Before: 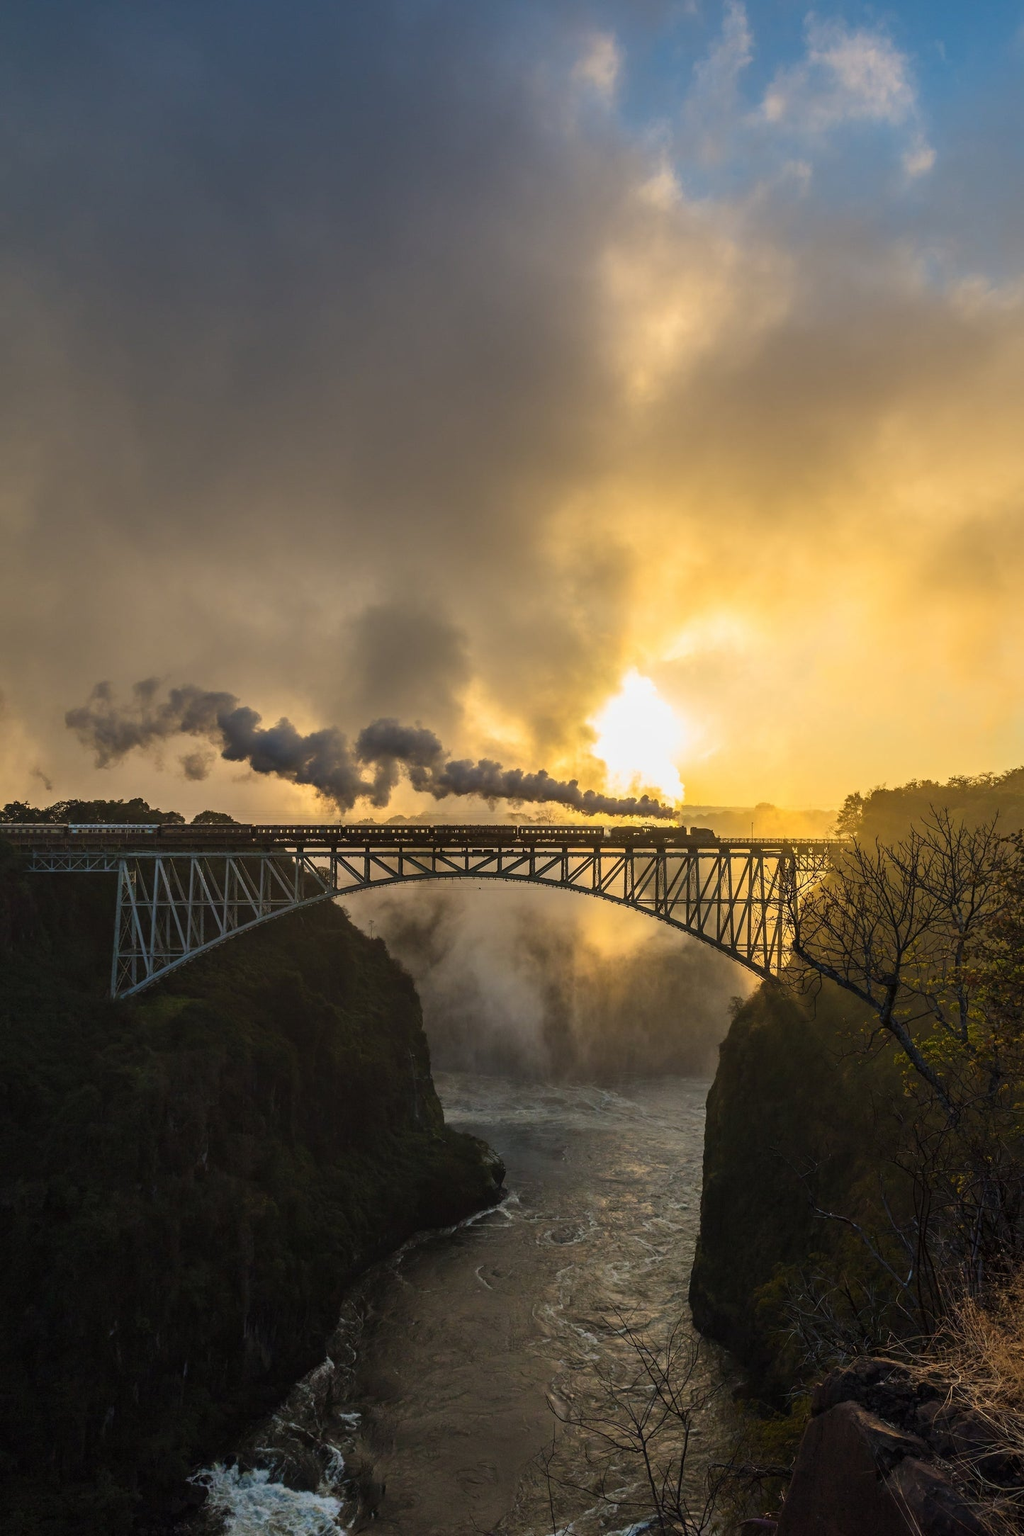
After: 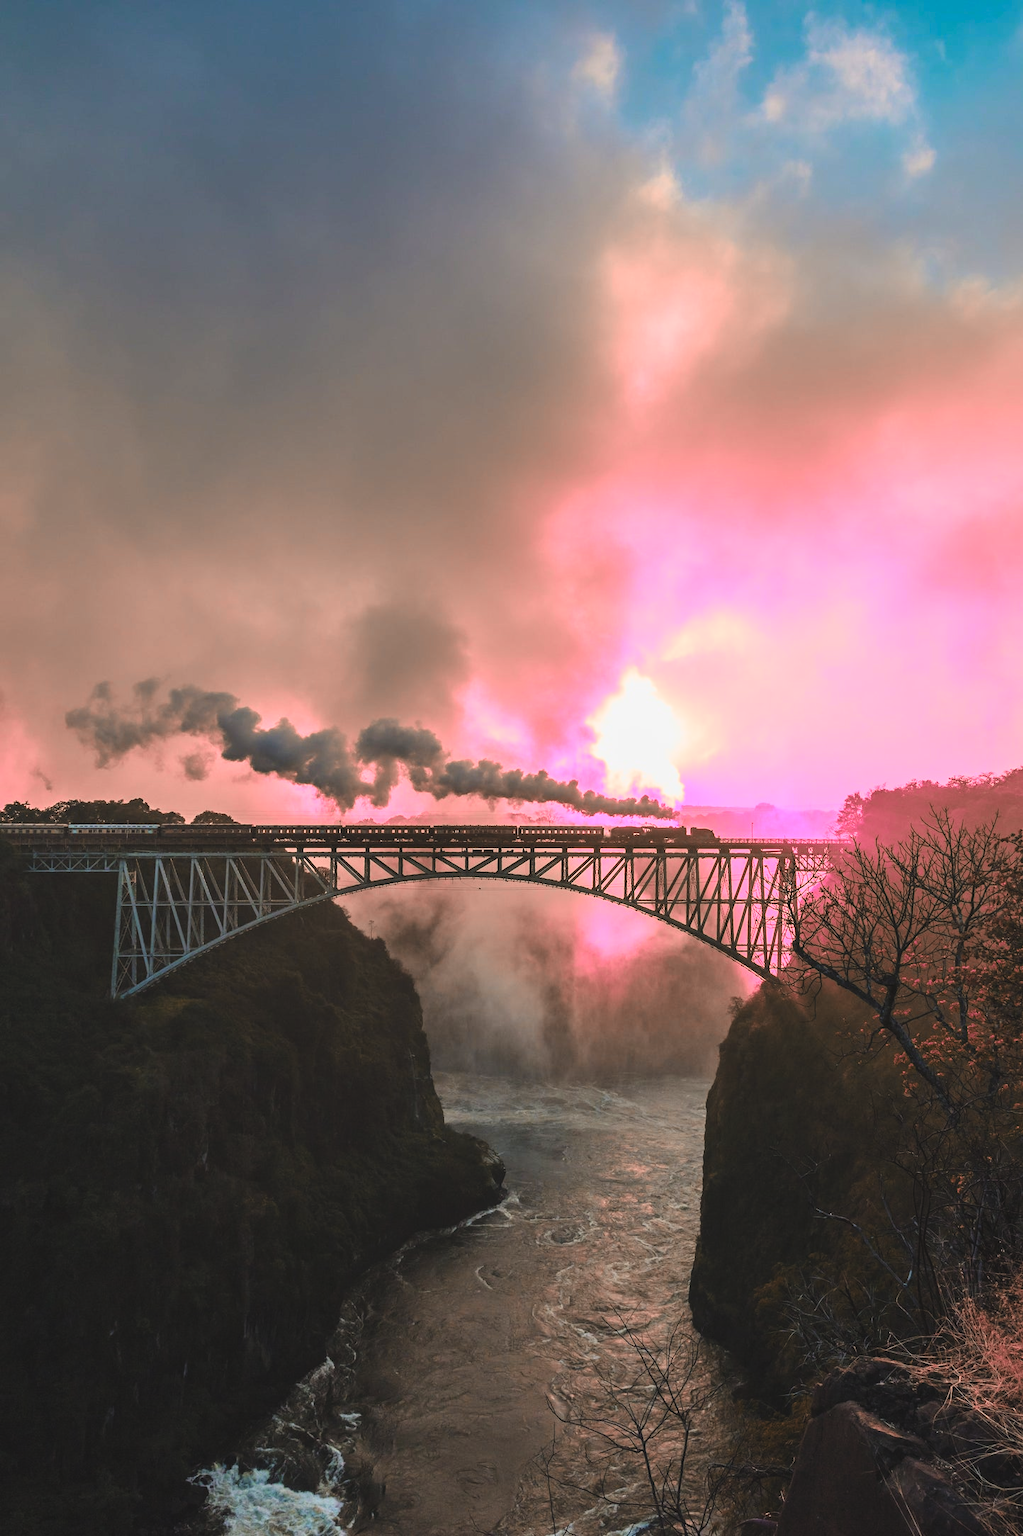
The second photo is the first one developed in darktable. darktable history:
contrast brightness saturation: saturation 0.103
tone curve: curves: ch0 [(0, 0) (0.091, 0.077) (0.389, 0.458) (0.745, 0.82) (0.844, 0.908) (0.909, 0.942) (1, 0.973)]; ch1 [(0, 0) (0.437, 0.404) (0.5, 0.5) (0.529, 0.55) (0.58, 0.6) (0.616, 0.649) (1, 1)]; ch2 [(0, 0) (0.442, 0.415) (0.5, 0.5) (0.535, 0.557) (0.585, 0.62) (1, 1)], color space Lab, linked channels, preserve colors none
color zones: curves: ch2 [(0, 0.488) (0.143, 0.417) (0.286, 0.212) (0.429, 0.179) (0.571, 0.154) (0.714, 0.415) (0.857, 0.495) (1, 0.488)], mix 40.2%
exposure: black level correction -0.009, exposure 0.068 EV, compensate exposure bias true, compensate highlight preservation false
